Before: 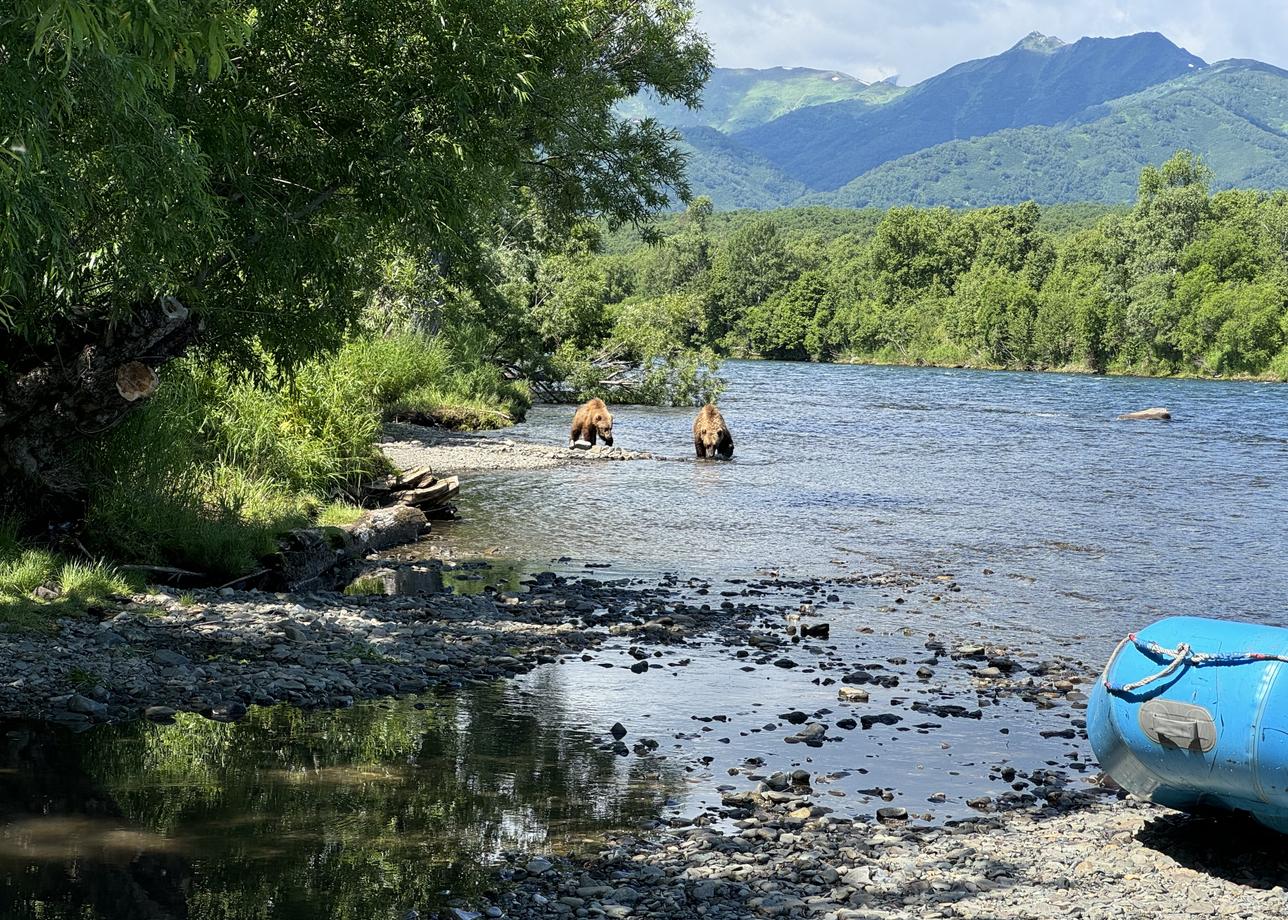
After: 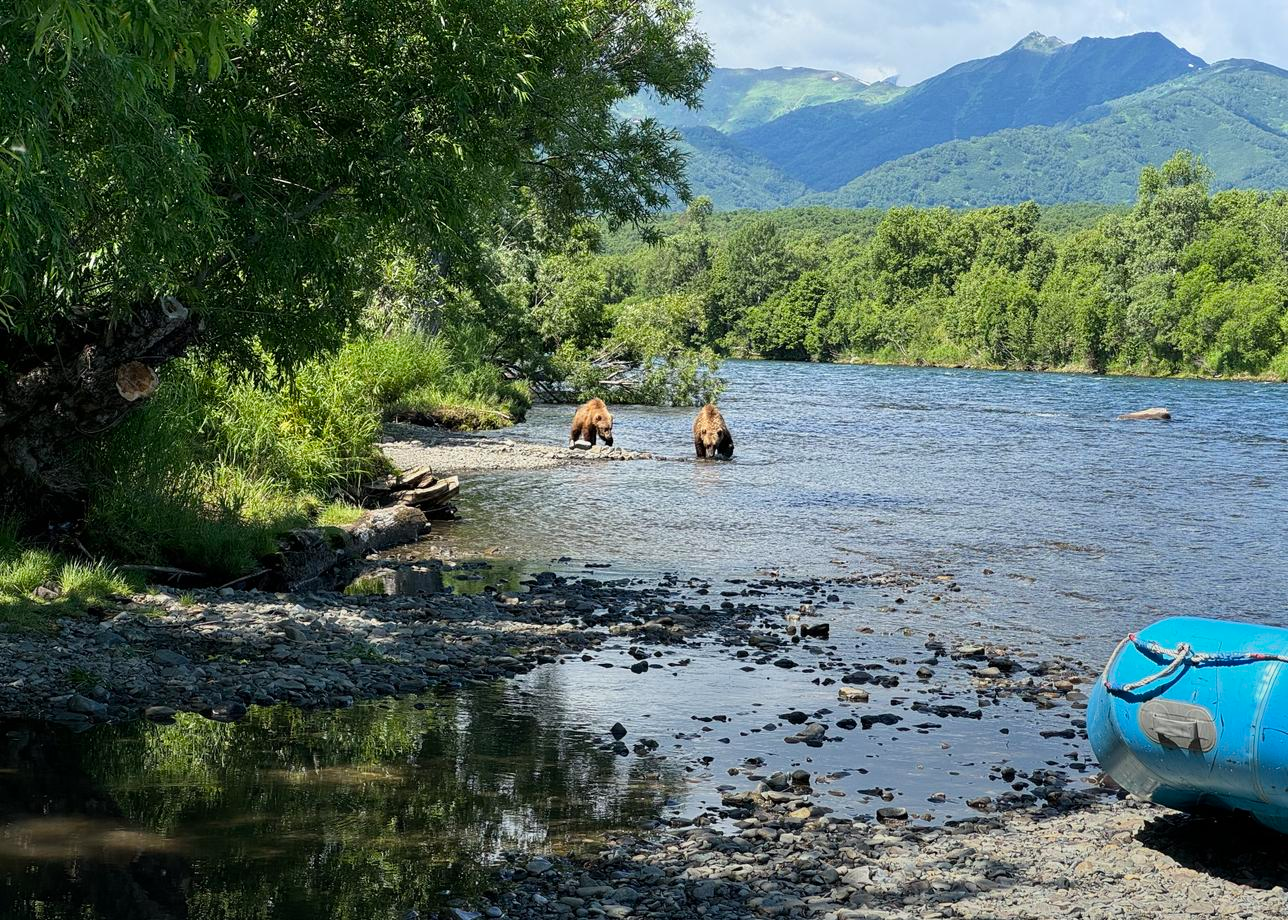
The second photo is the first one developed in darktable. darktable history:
graduated density: rotation -180°, offset 24.95
